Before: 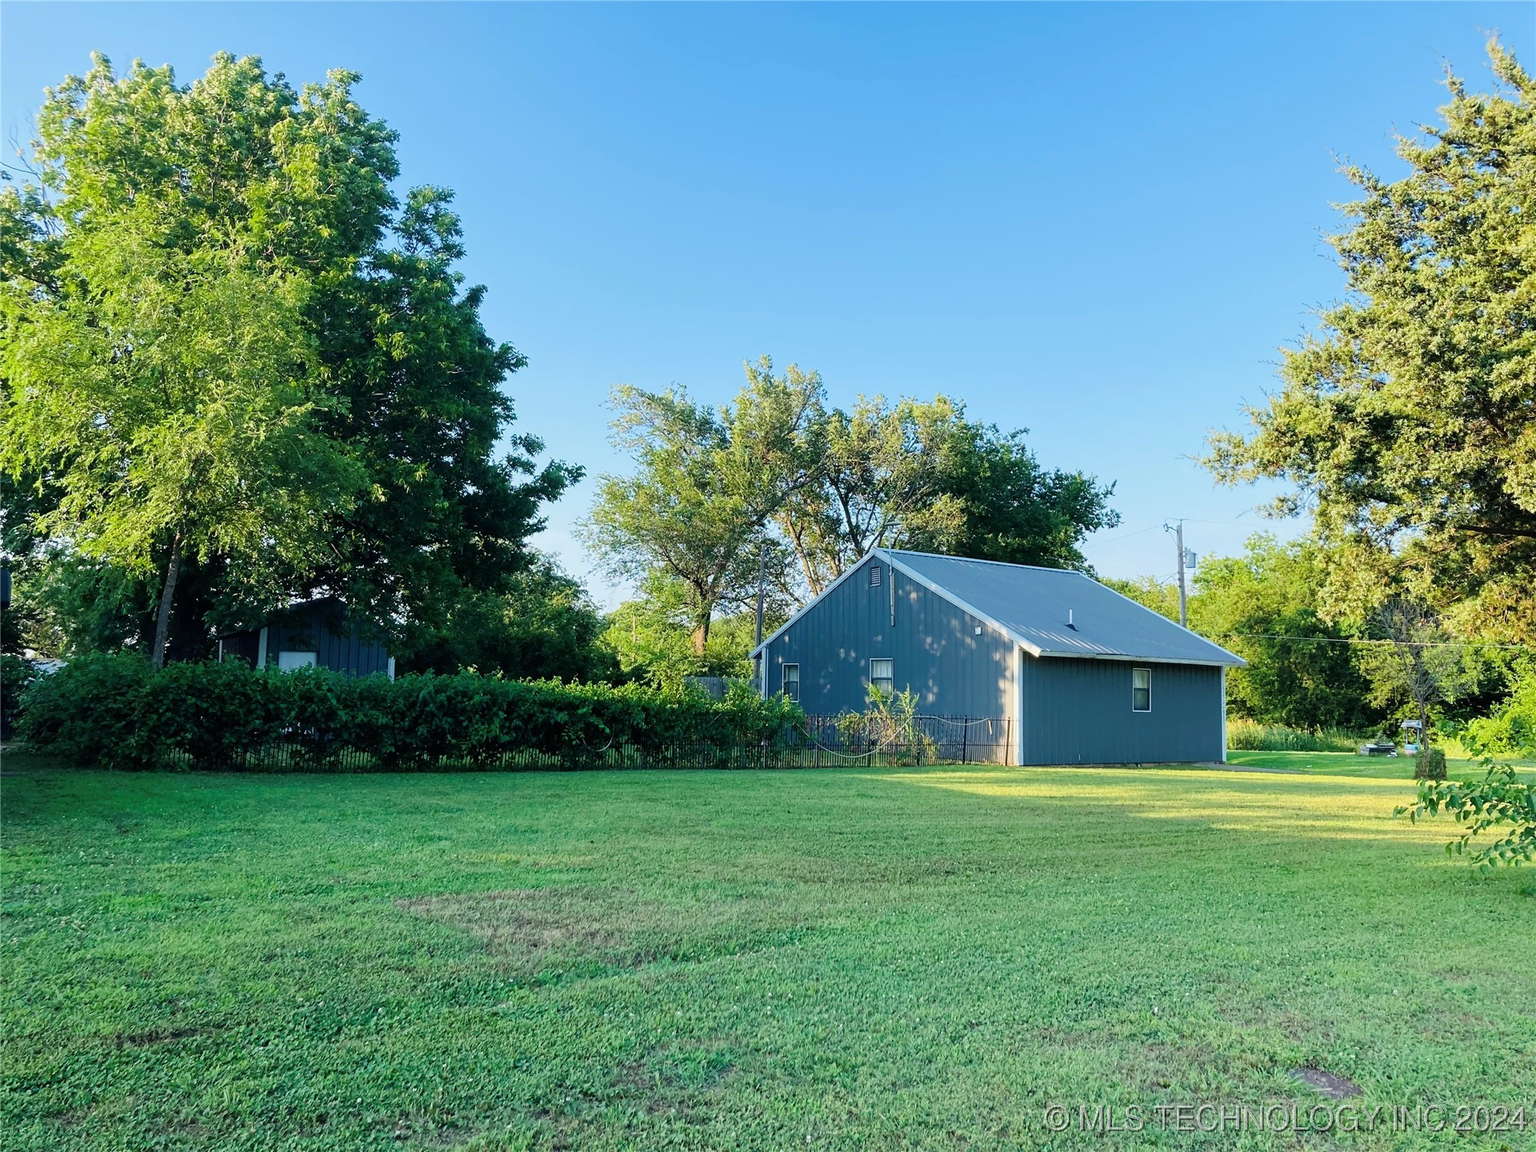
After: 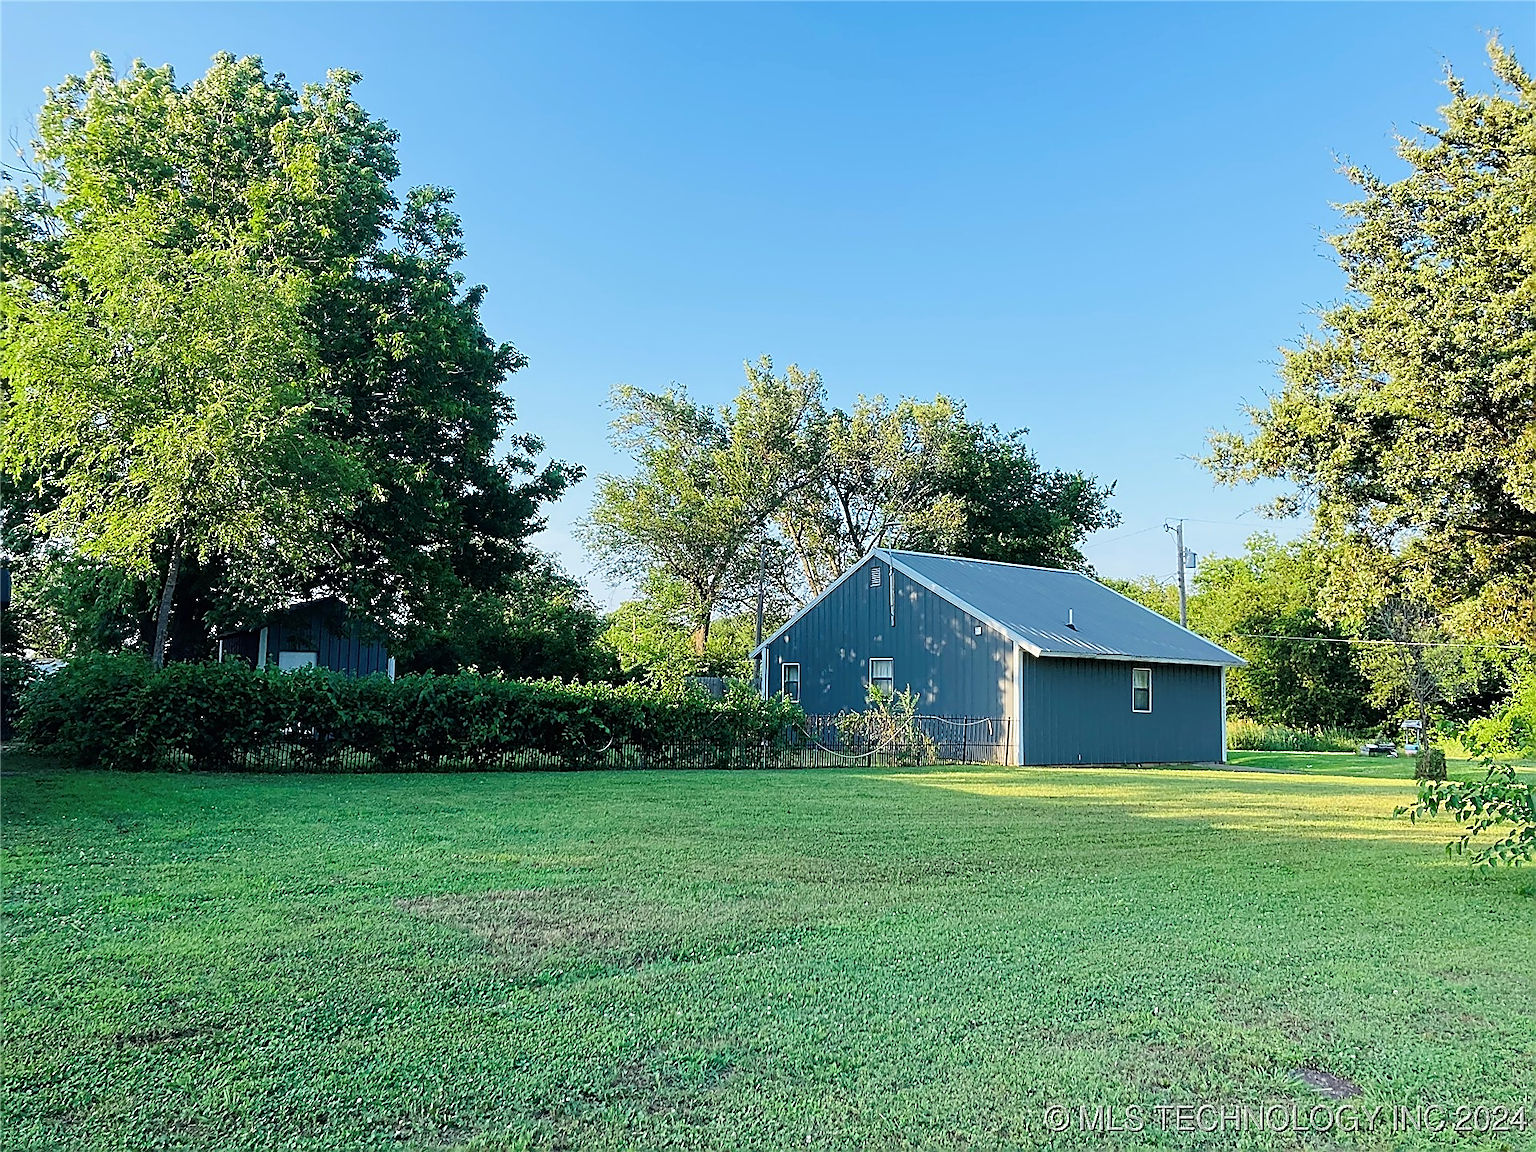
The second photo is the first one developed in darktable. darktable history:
sharpen: radius 1.68, amount 1.304
